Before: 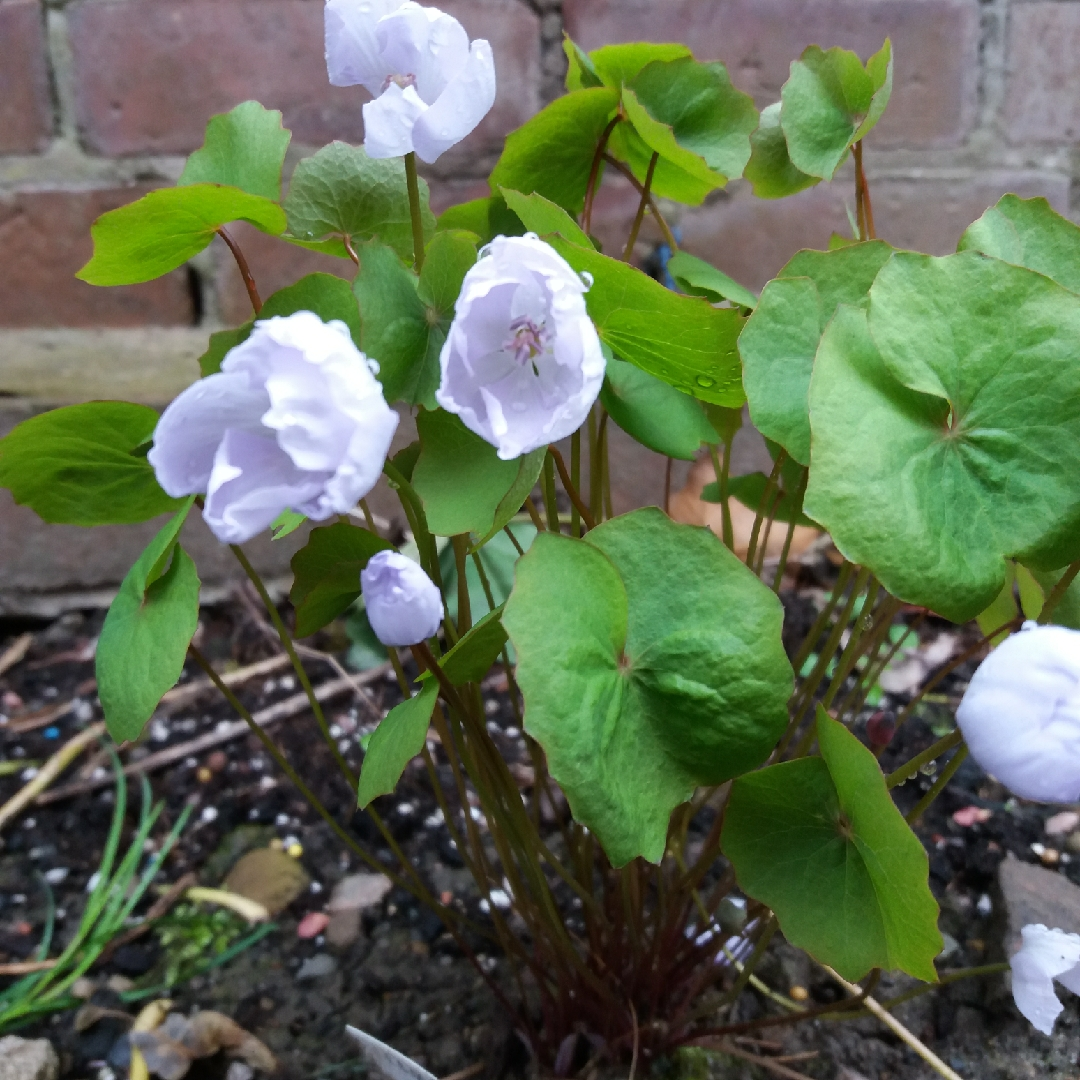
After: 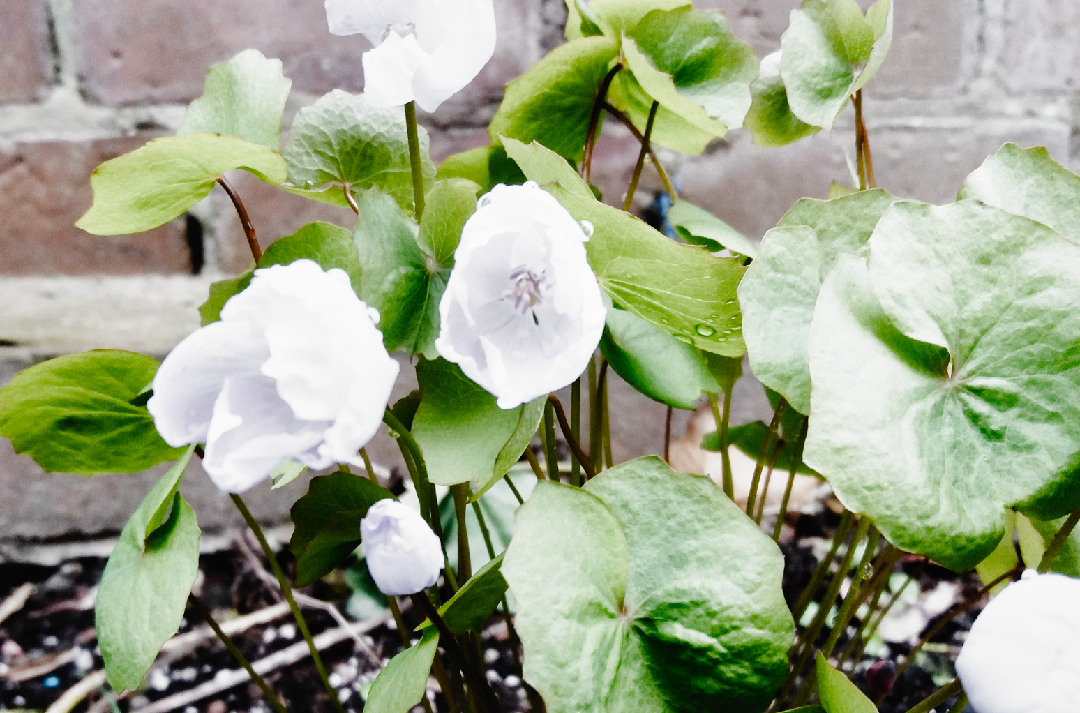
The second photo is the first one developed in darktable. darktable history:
exposure: black level correction -0.002, exposure 0.709 EV, compensate highlight preservation false
shadows and highlights: shadows -20.18, white point adjustment -1.97, highlights -35.06
local contrast: mode bilateral grid, contrast 20, coarseness 49, detail 119%, midtone range 0.2
filmic rgb: black relative exposure -5.01 EV, white relative exposure 3.54 EV, hardness 3.19, contrast 1.408, highlights saturation mix -28.7%, preserve chrominance no, color science v5 (2021)
color balance rgb: power › hue 71.17°, linear chroma grading › global chroma 15.153%, perceptual saturation grading › global saturation 20%, perceptual saturation grading › highlights -49.204%, perceptual saturation grading › shadows 24.504%
crop and rotate: top 4.808%, bottom 29.16%
tone curve: curves: ch0 [(0, 0.023) (0.087, 0.065) (0.184, 0.168) (0.45, 0.54) (0.57, 0.683) (0.722, 0.825) (0.877, 0.948) (1, 1)]; ch1 [(0, 0) (0.388, 0.369) (0.44, 0.45) (0.495, 0.491) (0.534, 0.528) (0.657, 0.655) (1, 1)]; ch2 [(0, 0) (0.353, 0.317) (0.408, 0.427) (0.5, 0.497) (0.534, 0.544) (0.576, 0.605) (0.625, 0.631) (1, 1)], preserve colors none
